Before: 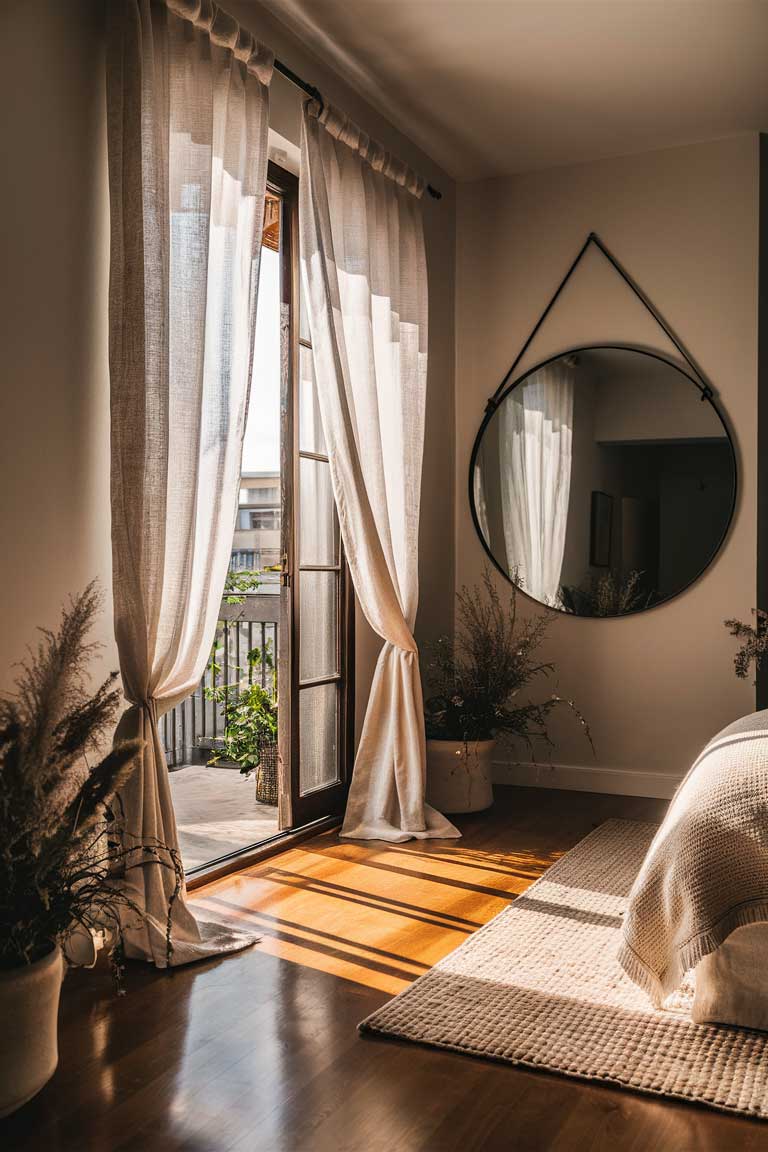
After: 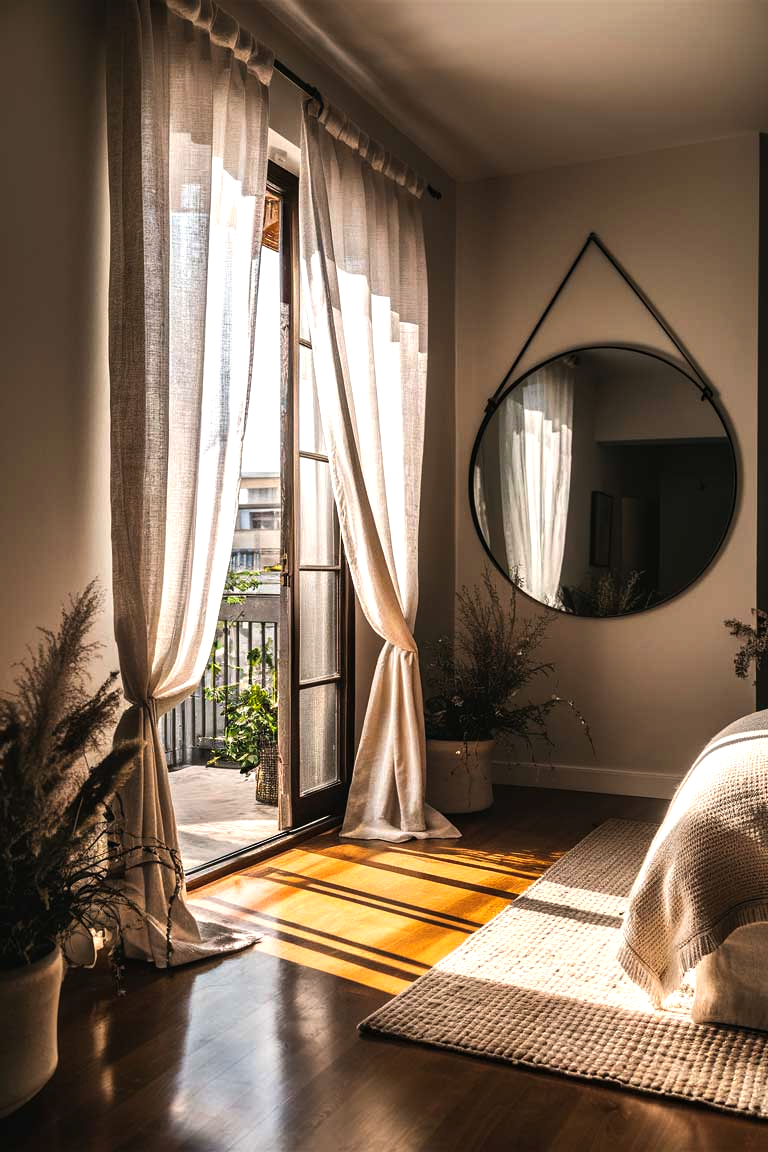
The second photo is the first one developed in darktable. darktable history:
color balance rgb: linear chroma grading › global chroma 9.559%, perceptual saturation grading › global saturation -3.034%, perceptual brilliance grading › global brilliance 14.965%, perceptual brilliance grading › shadows -34.398%
